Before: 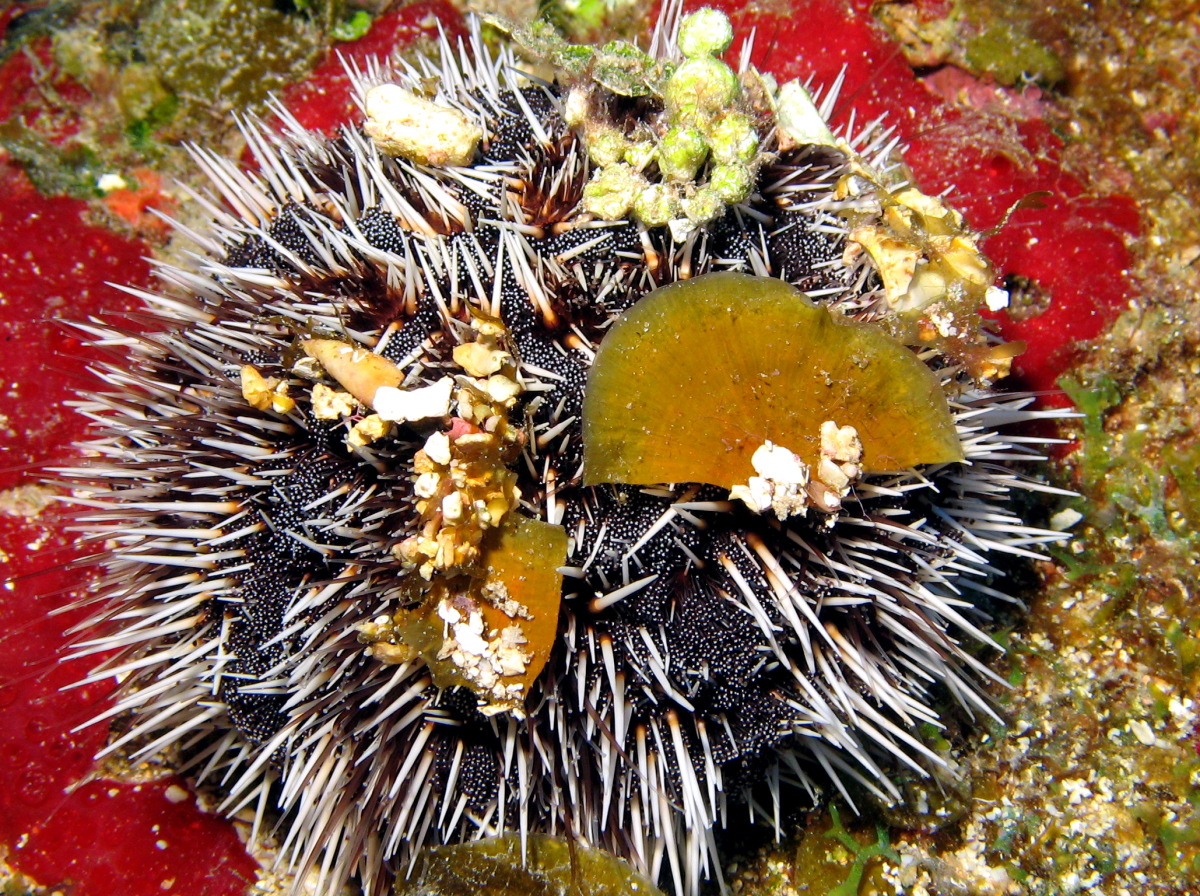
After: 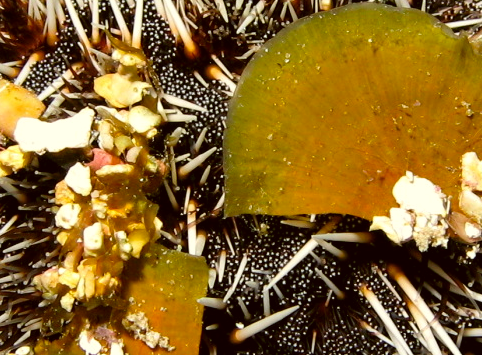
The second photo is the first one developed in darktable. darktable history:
color correction: highlights a* -1.76, highlights b* 10.41, shadows a* 0.738, shadows b* 19.11
crop: left 29.986%, top 30.09%, right 29.84%, bottom 30.279%
